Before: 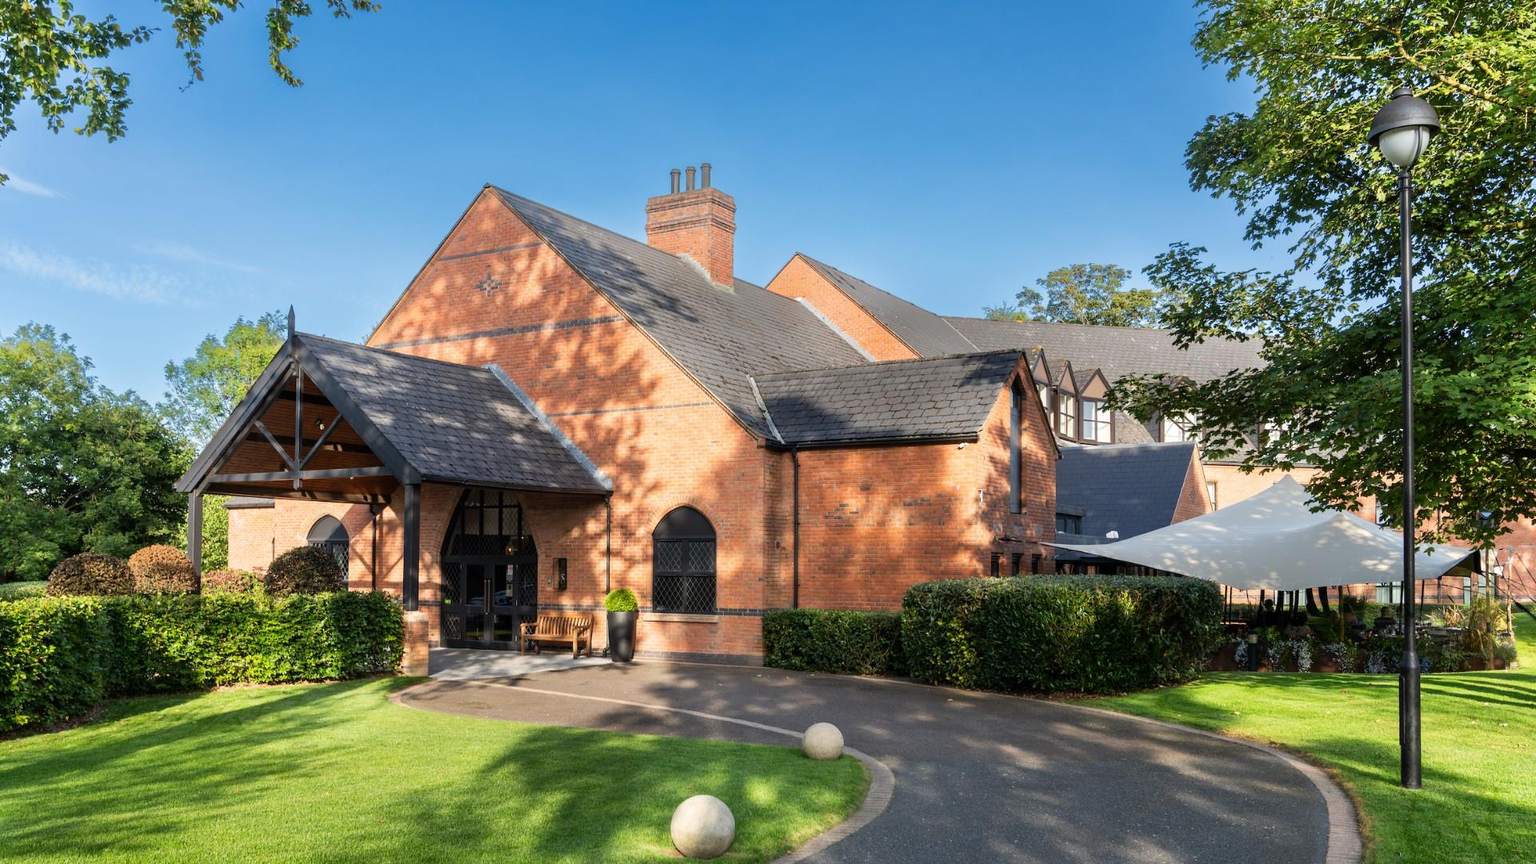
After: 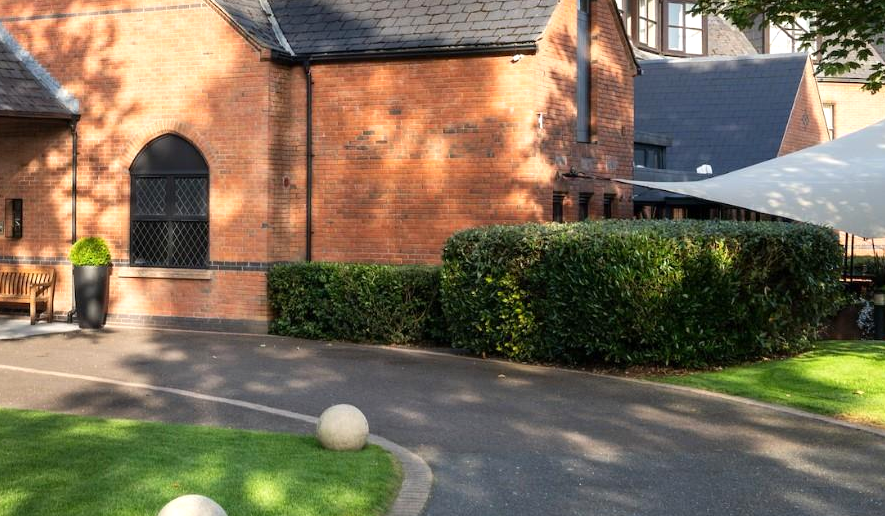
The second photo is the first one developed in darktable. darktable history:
crop: left 35.734%, top 46.247%, right 18.155%, bottom 5.906%
exposure: exposure 0.261 EV, compensate highlight preservation false
